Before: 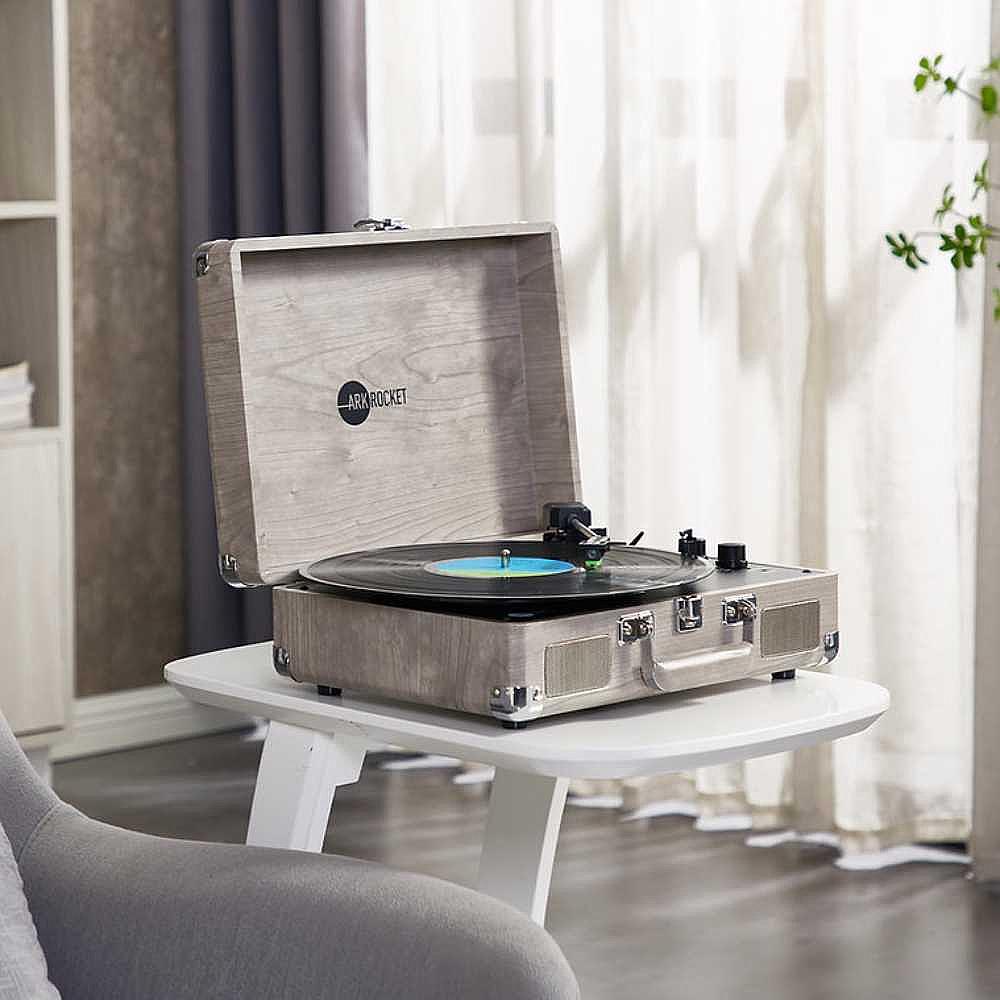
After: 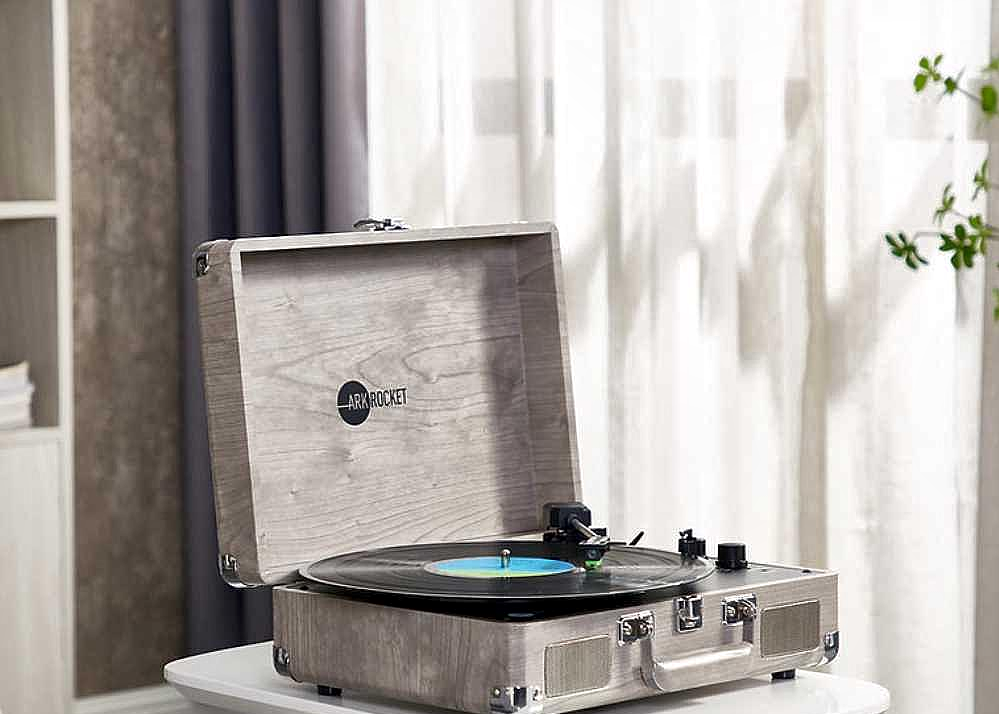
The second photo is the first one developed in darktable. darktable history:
crop: bottom 28.576%
local contrast: mode bilateral grid, contrast 20, coarseness 50, detail 150%, midtone range 0.2
